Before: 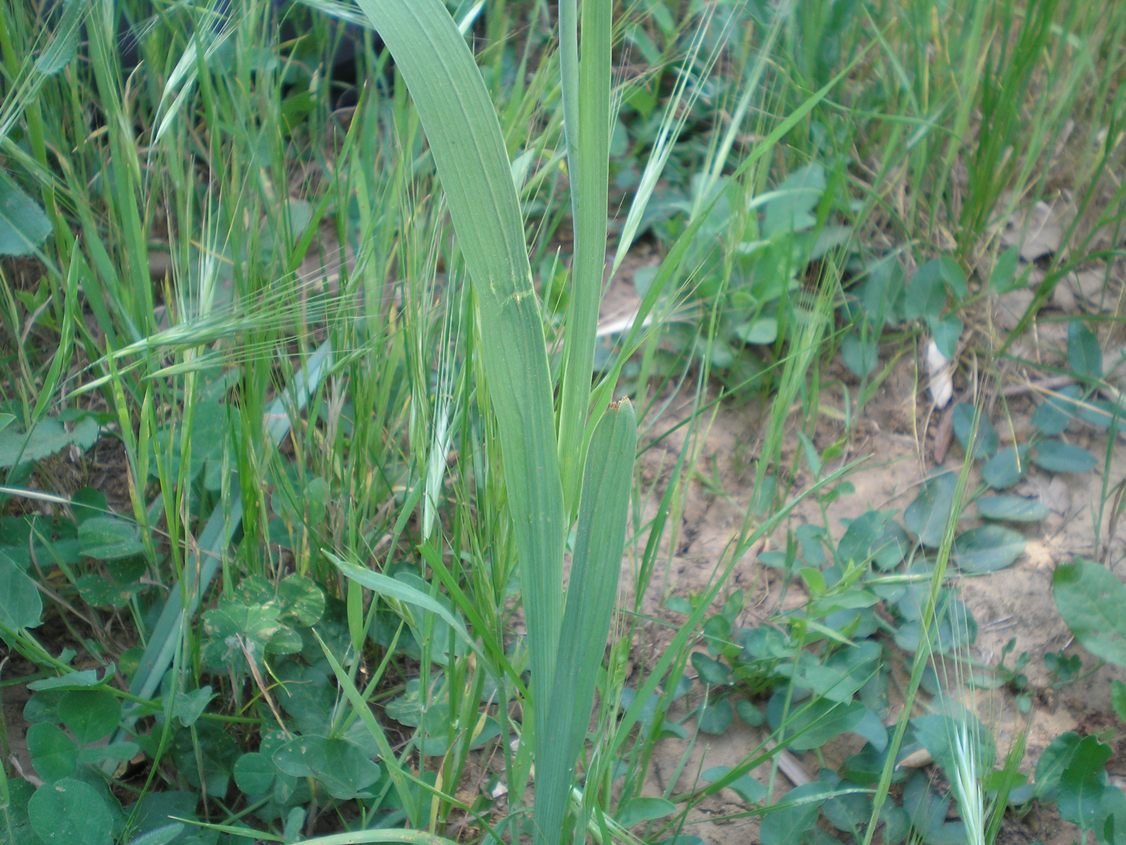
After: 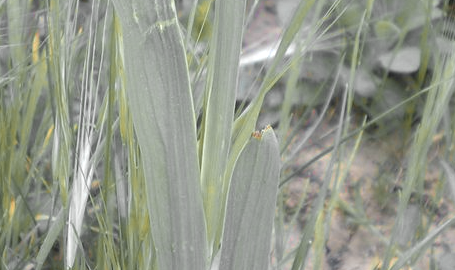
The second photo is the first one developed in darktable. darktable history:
color correction: saturation 0.99
color zones: curves: ch0 [(0.009, 0.528) (0.136, 0.6) (0.255, 0.586) (0.39, 0.528) (0.522, 0.584) (0.686, 0.736) (0.849, 0.561)]; ch1 [(0.045, 0.781) (0.14, 0.416) (0.257, 0.695) (0.442, 0.032) (0.738, 0.338) (0.818, 0.632) (0.891, 0.741) (1, 0.704)]; ch2 [(0, 0.667) (0.141, 0.52) (0.26, 0.37) (0.474, 0.432) (0.743, 0.286)]
crop: left 31.751%, top 32.172%, right 27.8%, bottom 35.83%
white balance: red 0.982, blue 1.018
